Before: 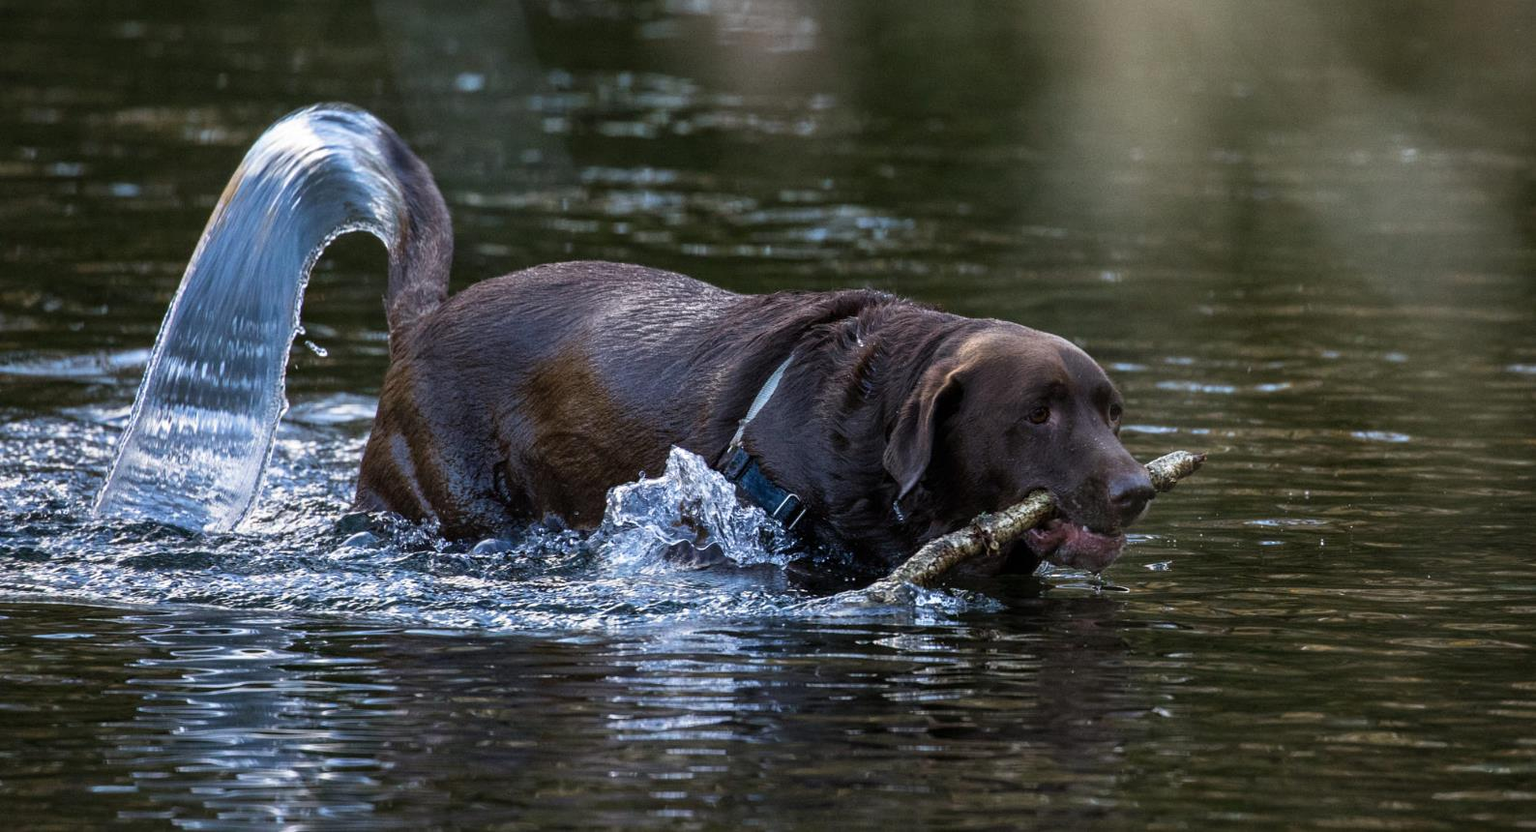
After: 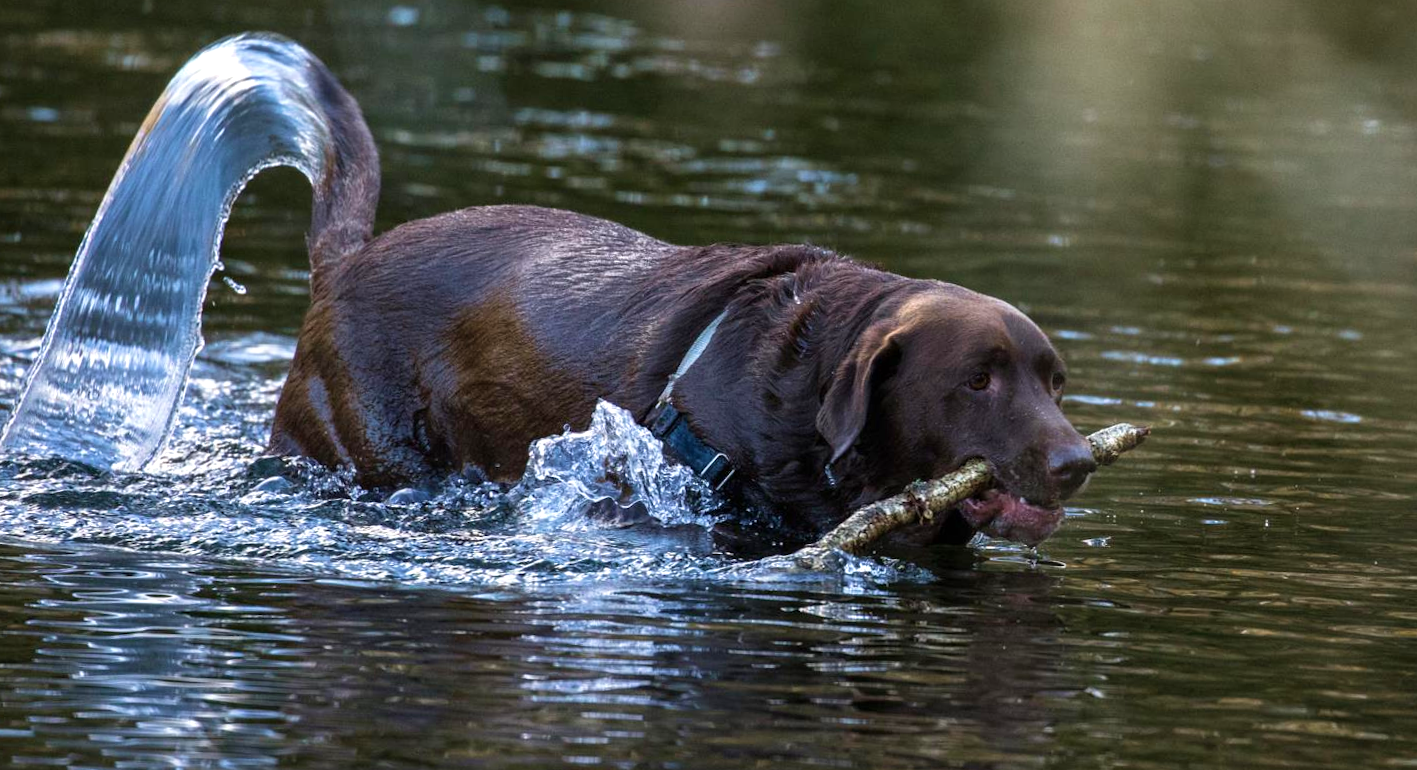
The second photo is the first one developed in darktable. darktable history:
velvia: on, module defaults
crop and rotate: angle -2.08°, left 3.12%, top 3.982%, right 1.661%, bottom 0.422%
exposure: exposure 0.298 EV, compensate exposure bias true, compensate highlight preservation false
